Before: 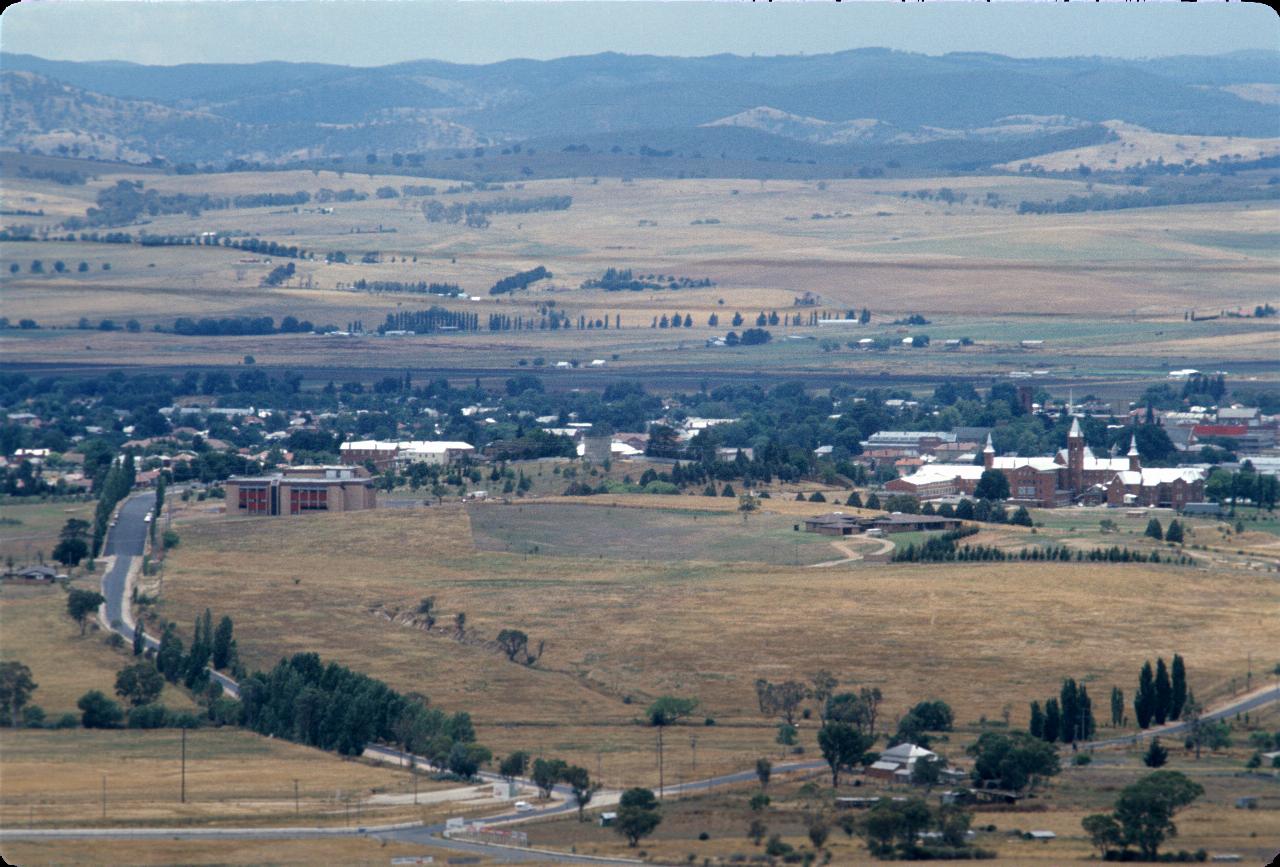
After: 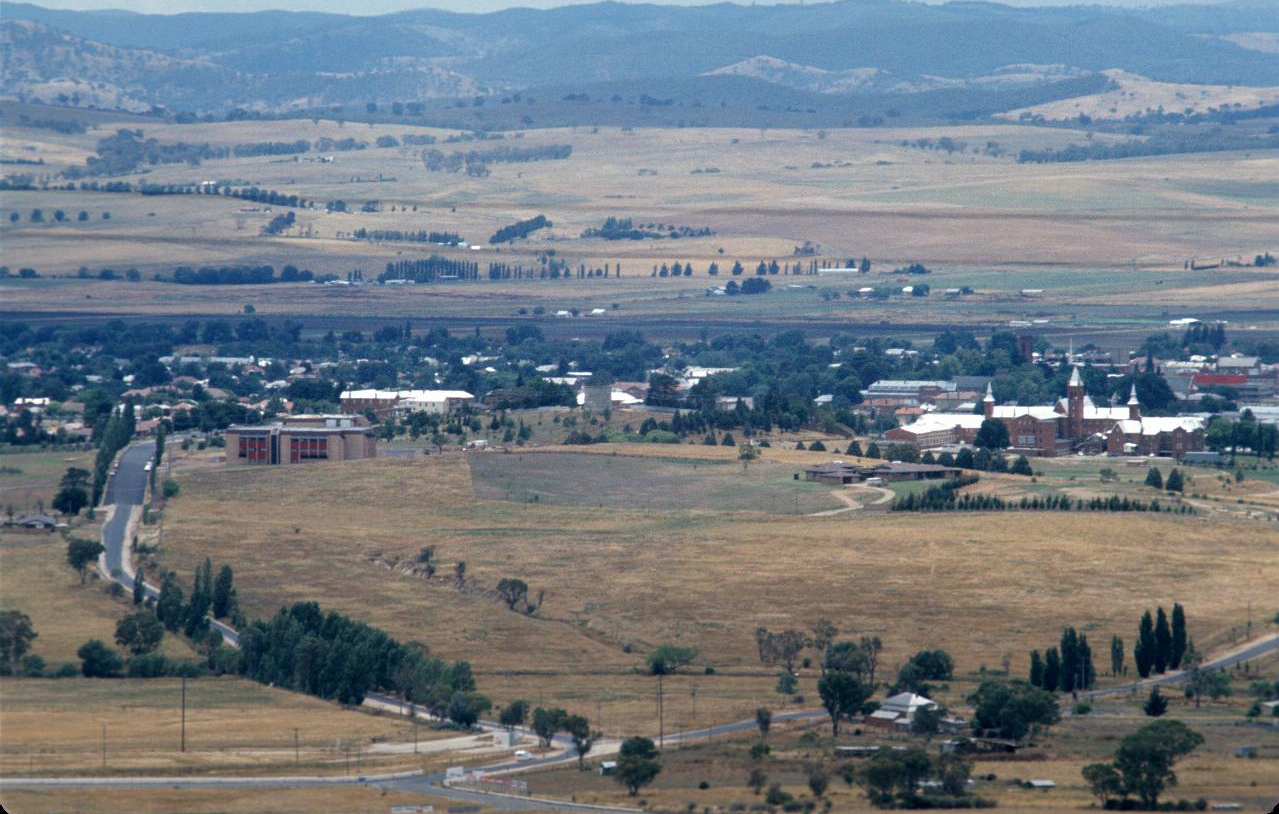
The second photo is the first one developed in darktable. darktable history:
crop and rotate: top 6.043%
